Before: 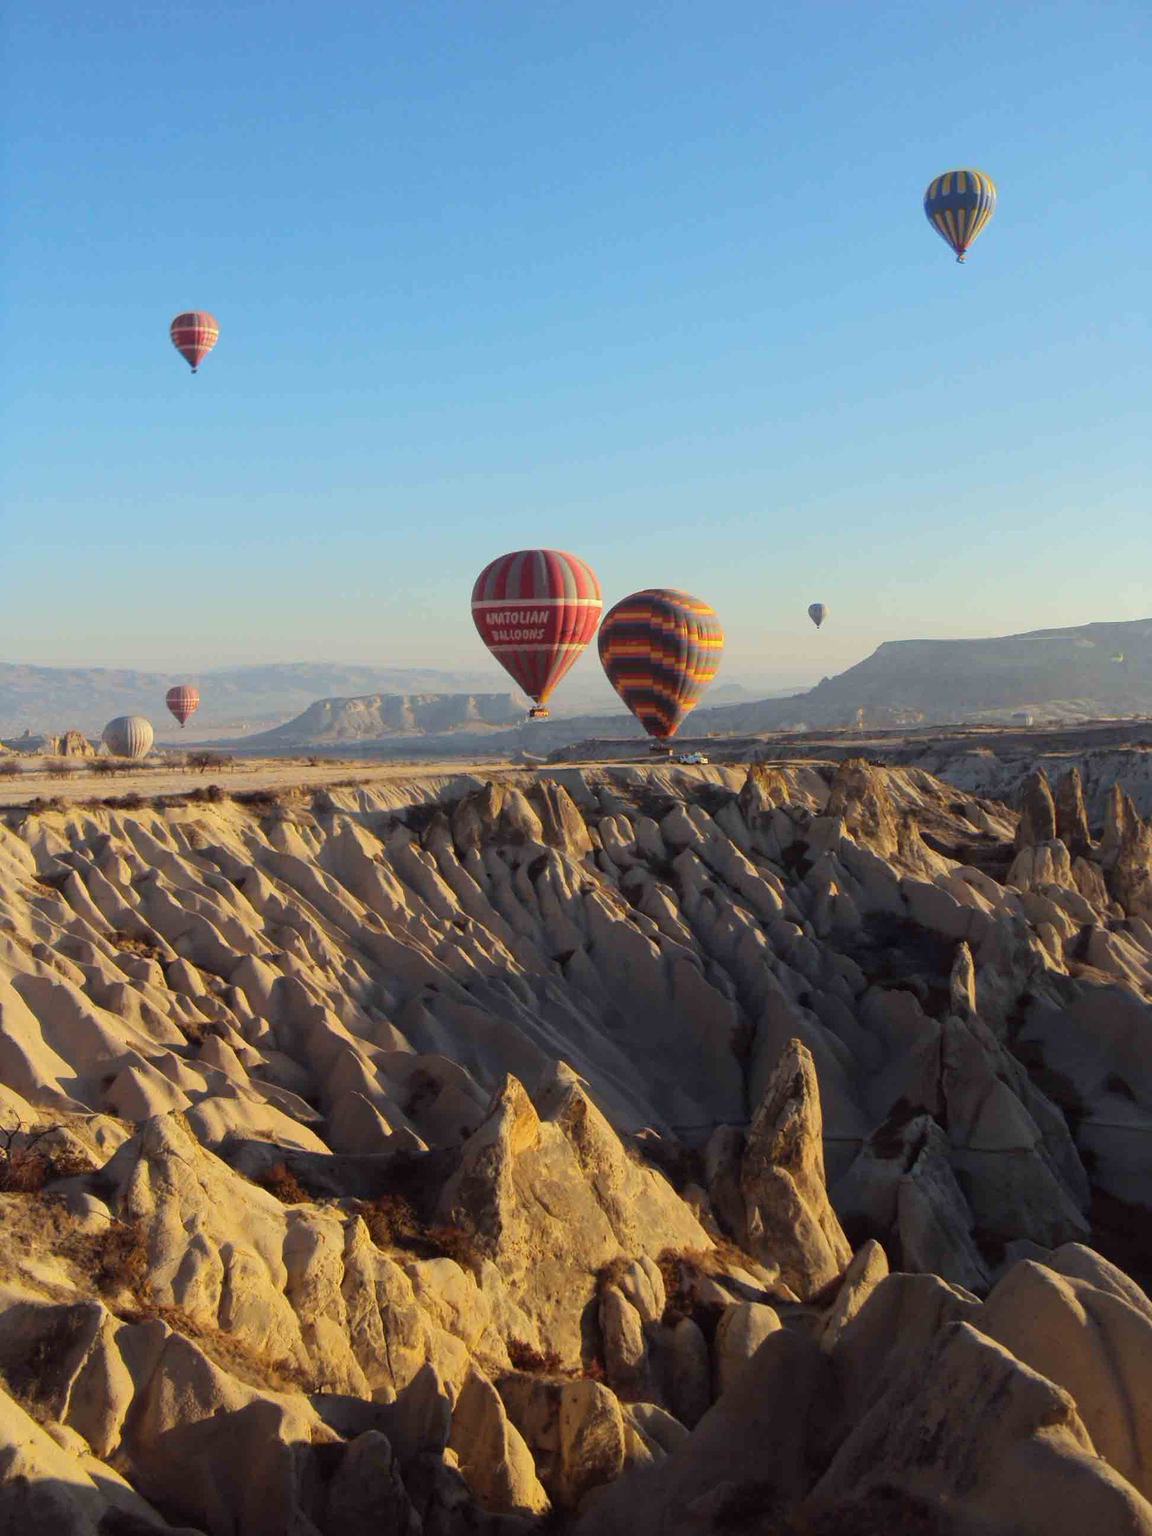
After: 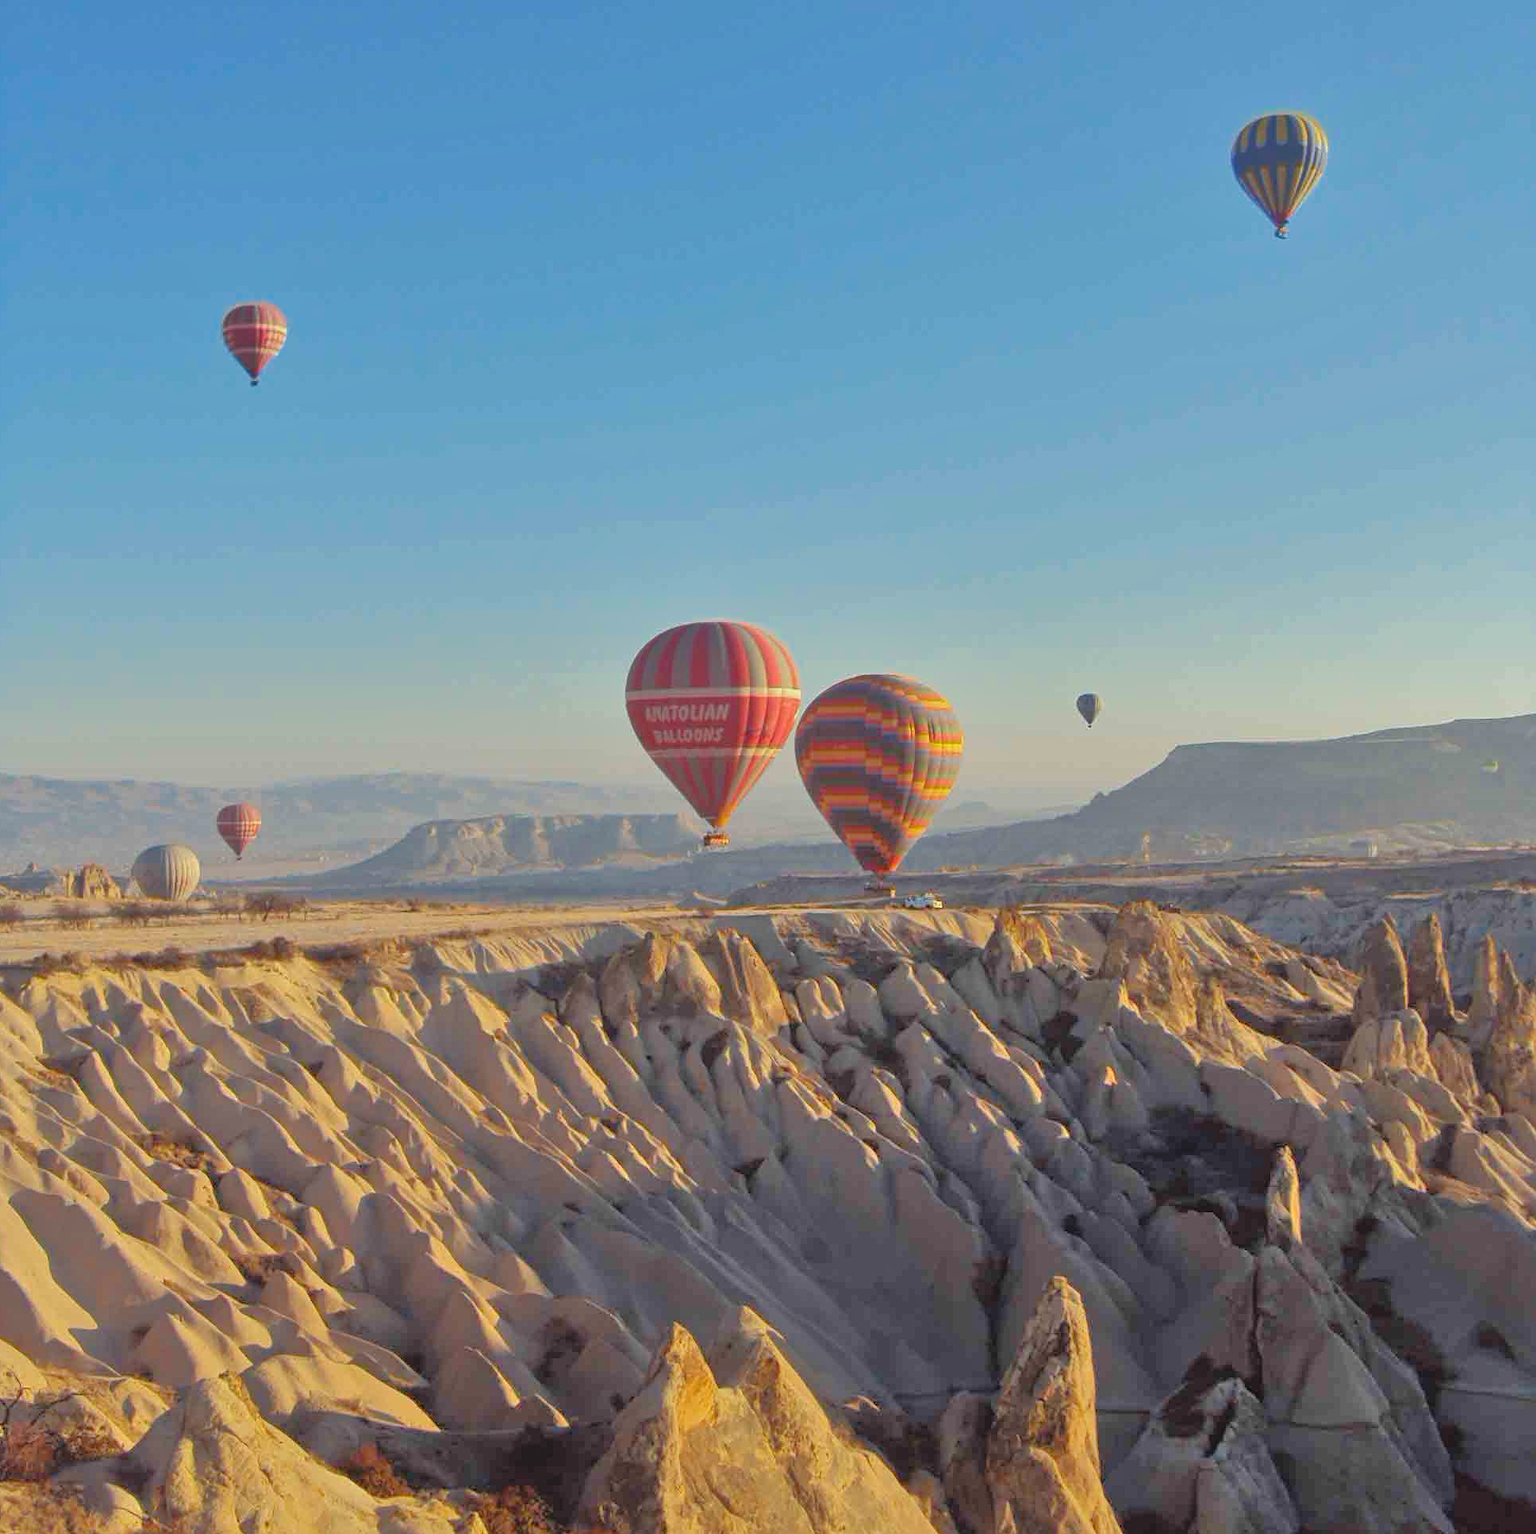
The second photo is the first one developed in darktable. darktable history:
crop: left 0.395%, top 5.564%, bottom 19.821%
color zones: curves: ch0 [(0, 0.5) (0.143, 0.5) (0.286, 0.5) (0.429, 0.495) (0.571, 0.437) (0.714, 0.44) (0.857, 0.496) (1, 0.5)]
contrast equalizer: y [[0.439, 0.44, 0.442, 0.457, 0.493, 0.498], [0.5 ×6], [0.5 ×6], [0 ×6], [0 ×6]]
shadows and highlights: soften with gaussian
tone equalizer: -7 EV 0.146 EV, -6 EV 0.582 EV, -5 EV 1.15 EV, -4 EV 1.29 EV, -3 EV 1.18 EV, -2 EV 0.6 EV, -1 EV 0.15 EV
